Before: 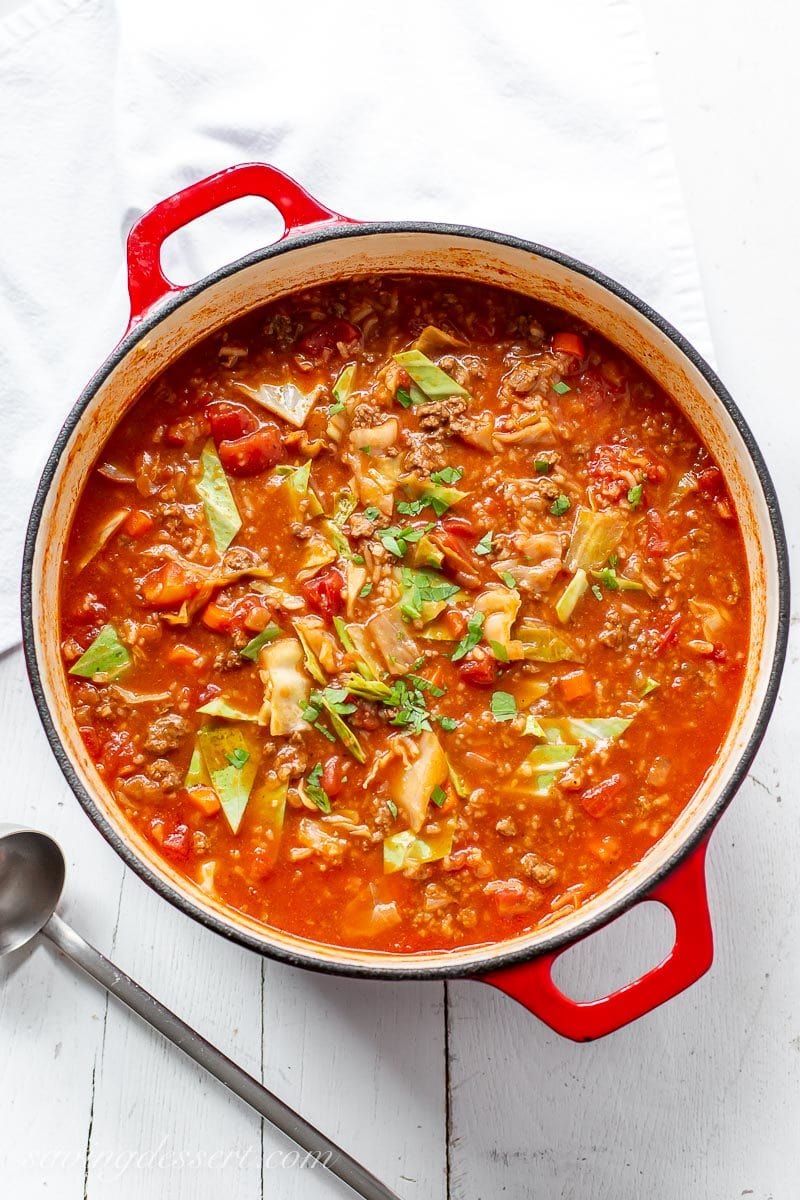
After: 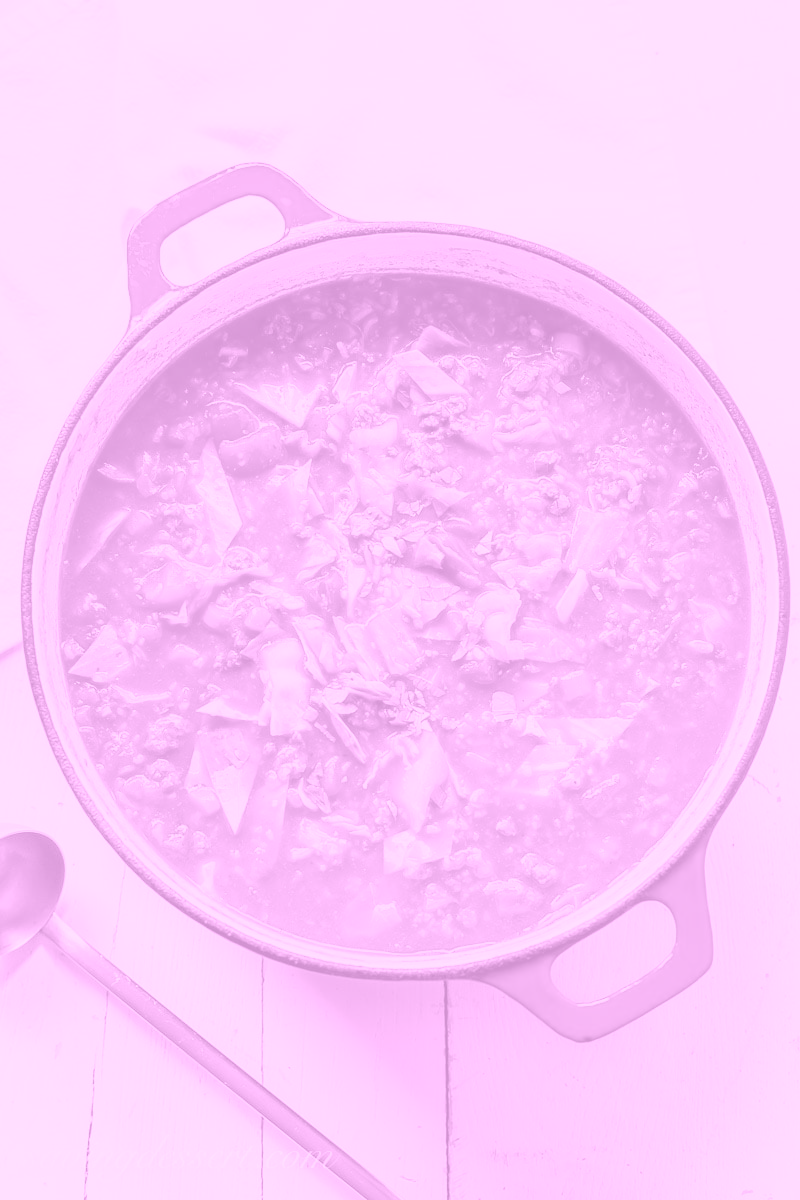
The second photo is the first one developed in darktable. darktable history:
color balance: input saturation 134.34%, contrast -10.04%, contrast fulcrum 19.67%, output saturation 133.51%
colorize: hue 331.2°, saturation 75%, source mix 30.28%, lightness 70.52%, version 1
